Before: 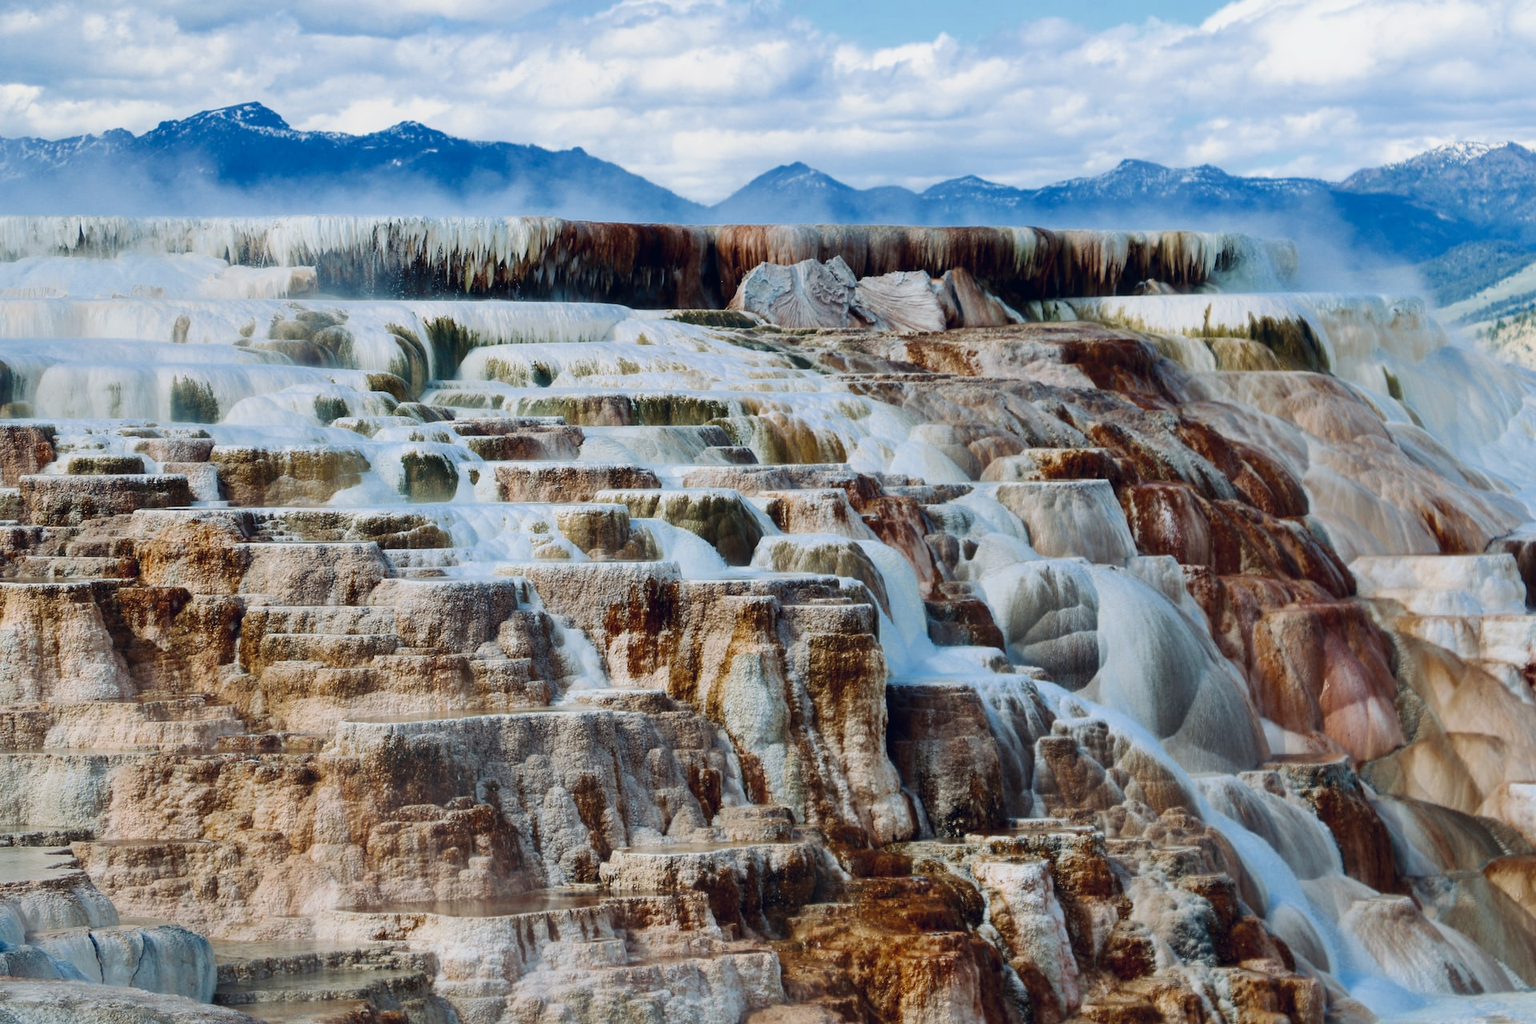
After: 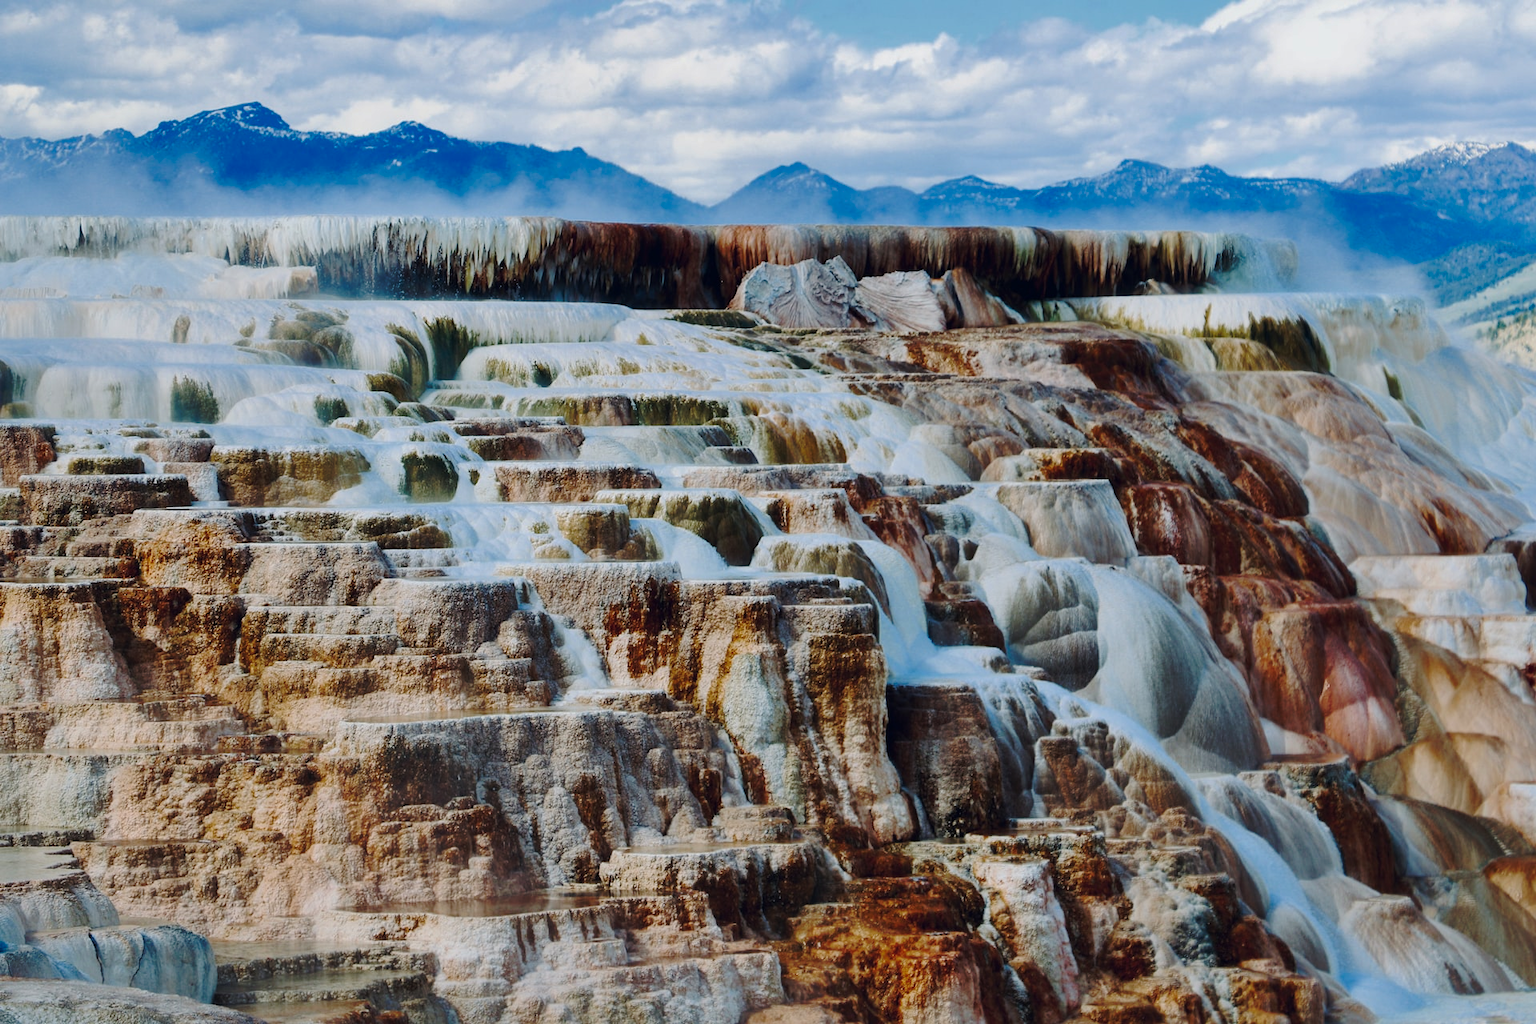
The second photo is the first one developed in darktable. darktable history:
base curve: curves: ch0 [(0, 0) (0.073, 0.04) (0.157, 0.139) (0.492, 0.492) (0.758, 0.758) (1, 1)], preserve colors none
shadows and highlights: on, module defaults
